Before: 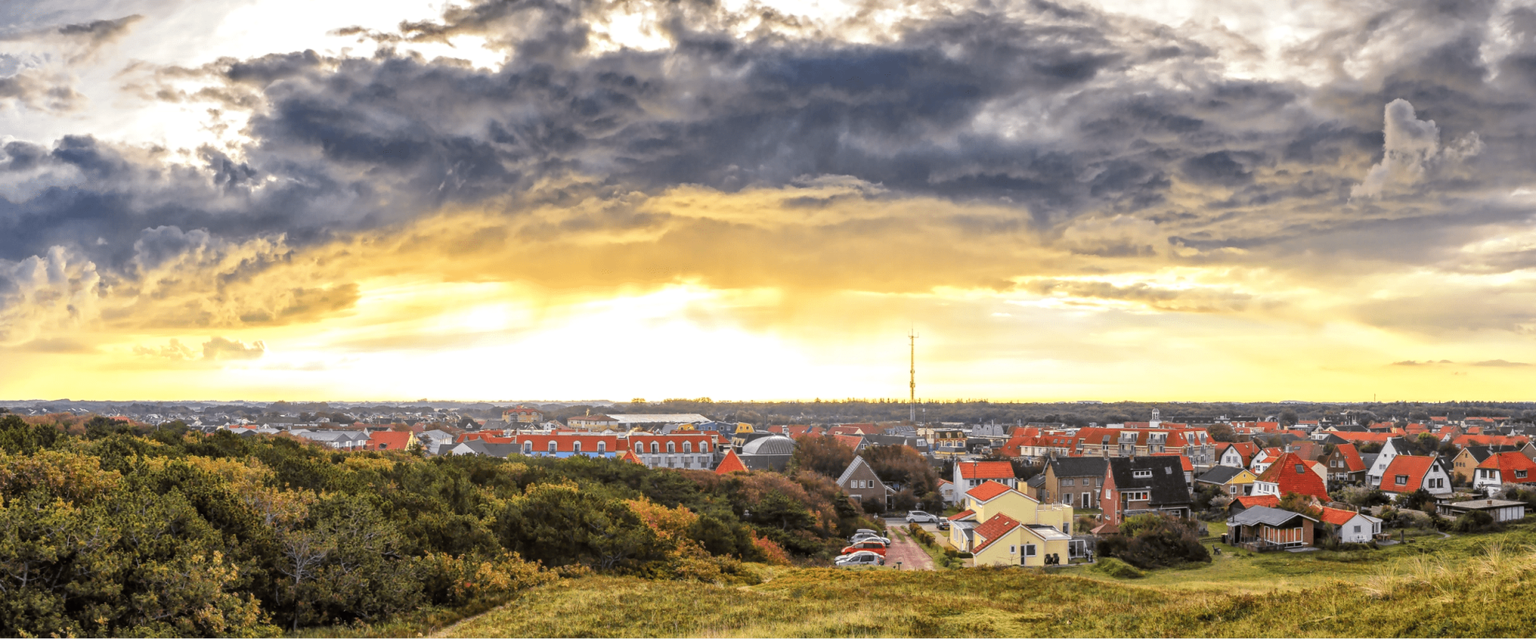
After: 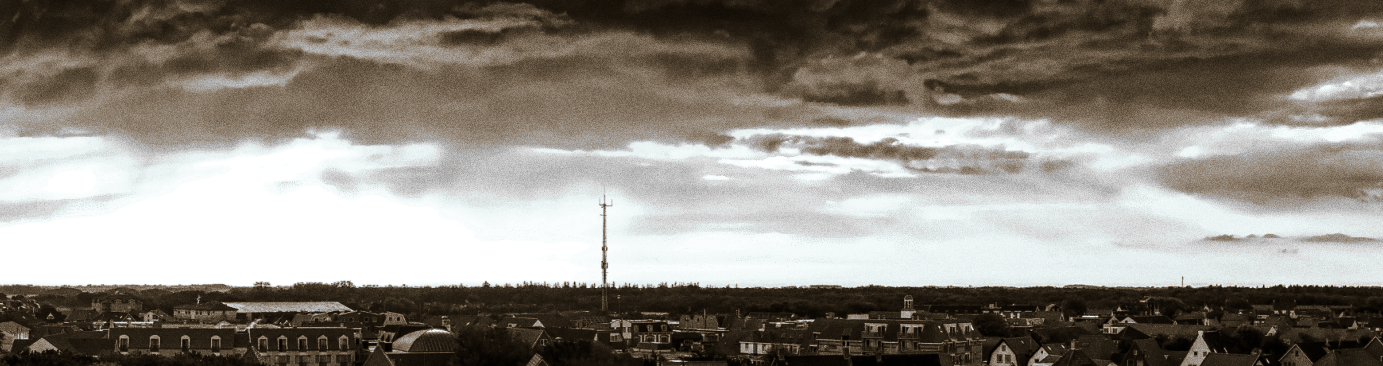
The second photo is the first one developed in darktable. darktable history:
split-toning: shadows › hue 37.98°, highlights › hue 185.58°, balance -55.261
grain: coarseness 0.09 ISO, strength 40%
crop and rotate: left 27.938%, top 27.046%, bottom 27.046%
contrast brightness saturation: contrast 0.02, brightness -1, saturation -1
